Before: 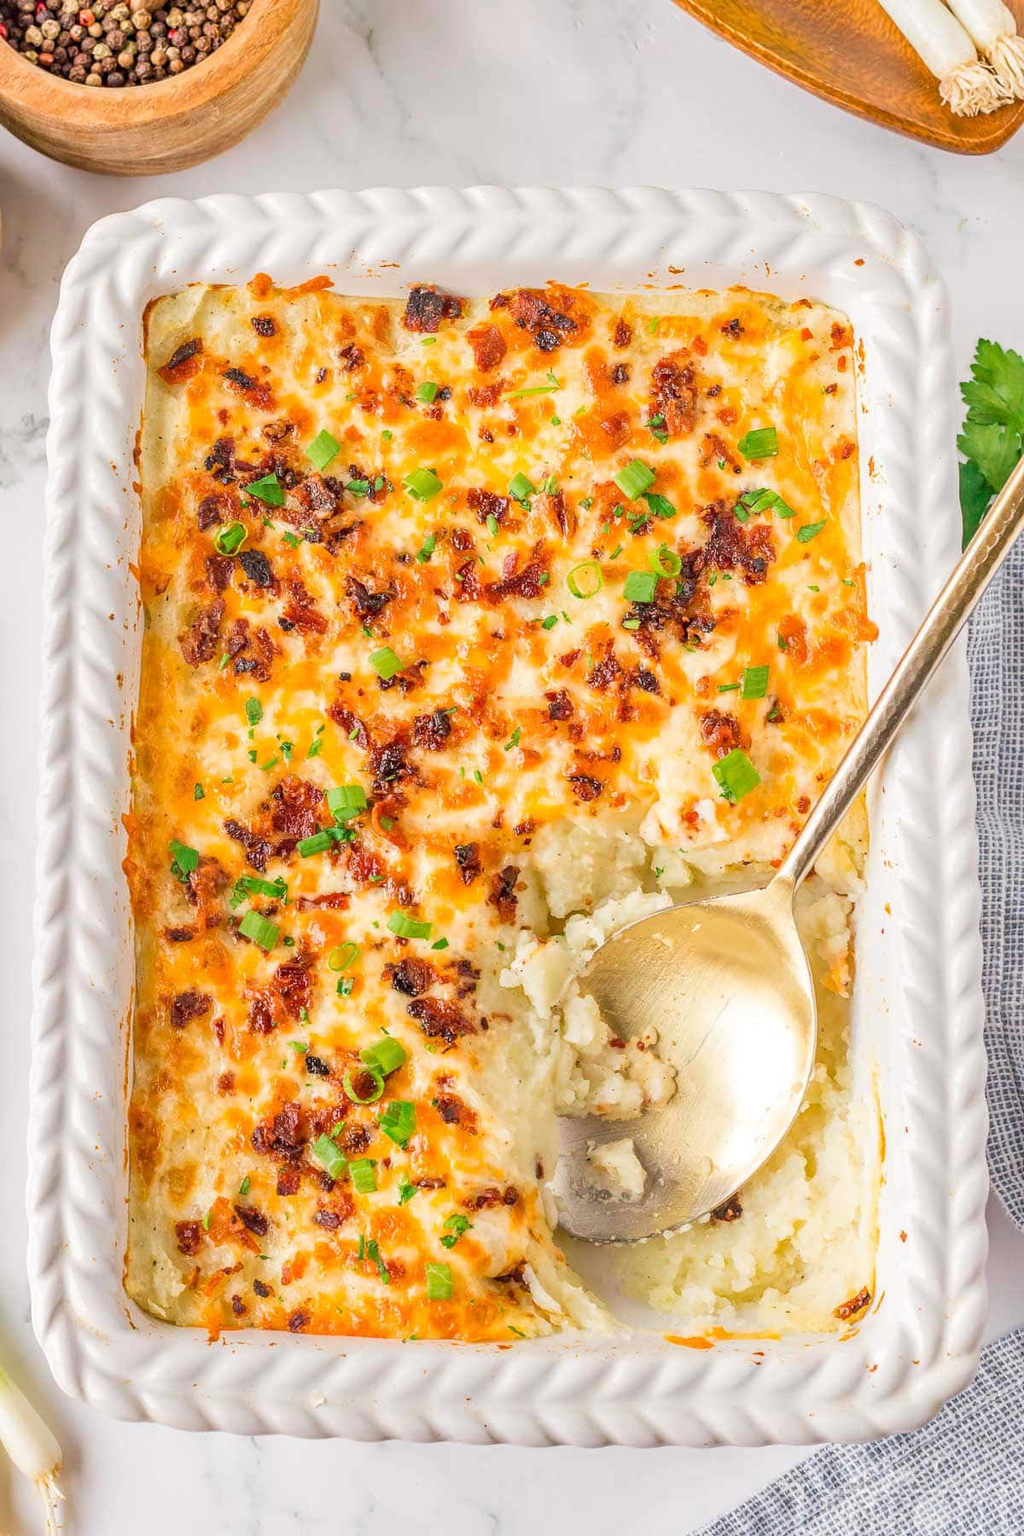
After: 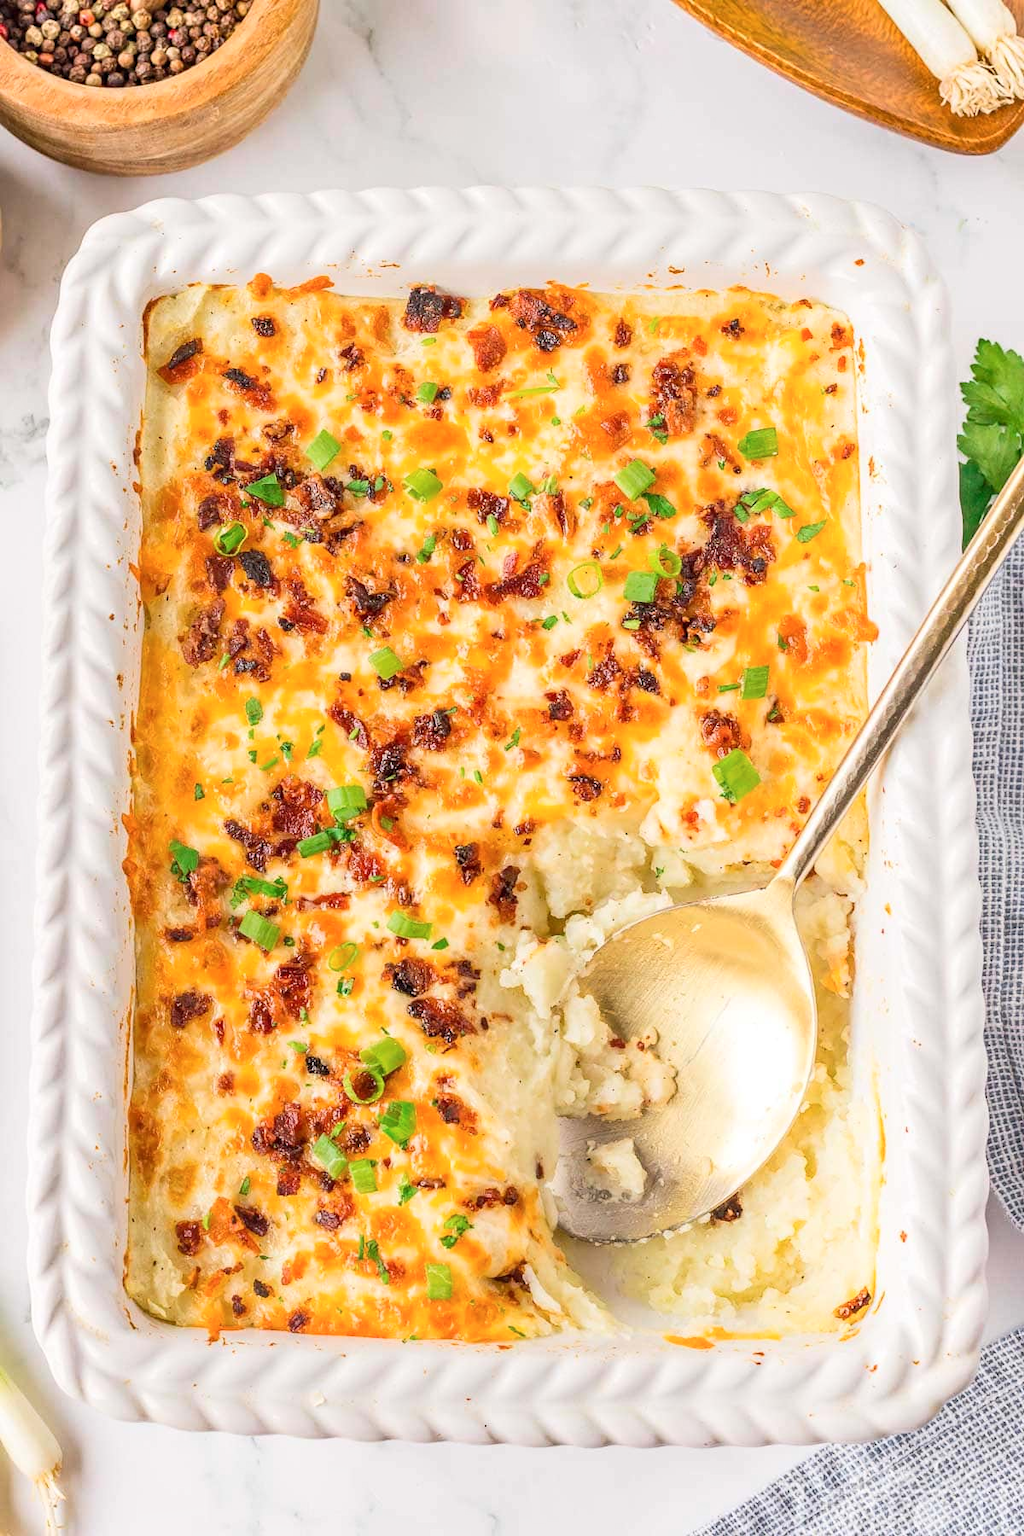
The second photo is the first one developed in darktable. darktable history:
shadows and highlights: shadows 1.8, highlights 41.2, highlights color adjustment 78.47%
